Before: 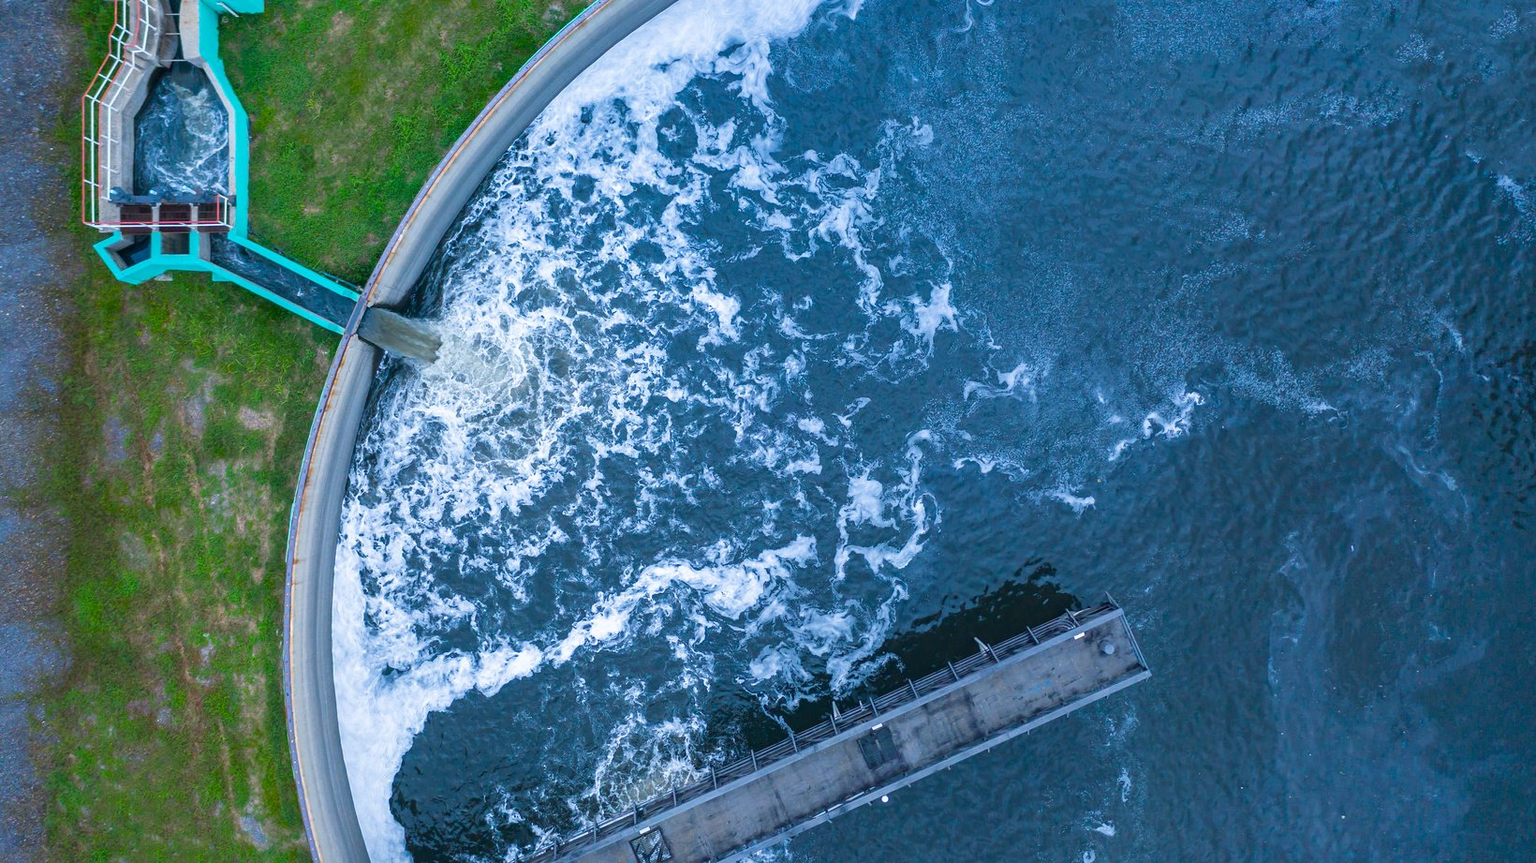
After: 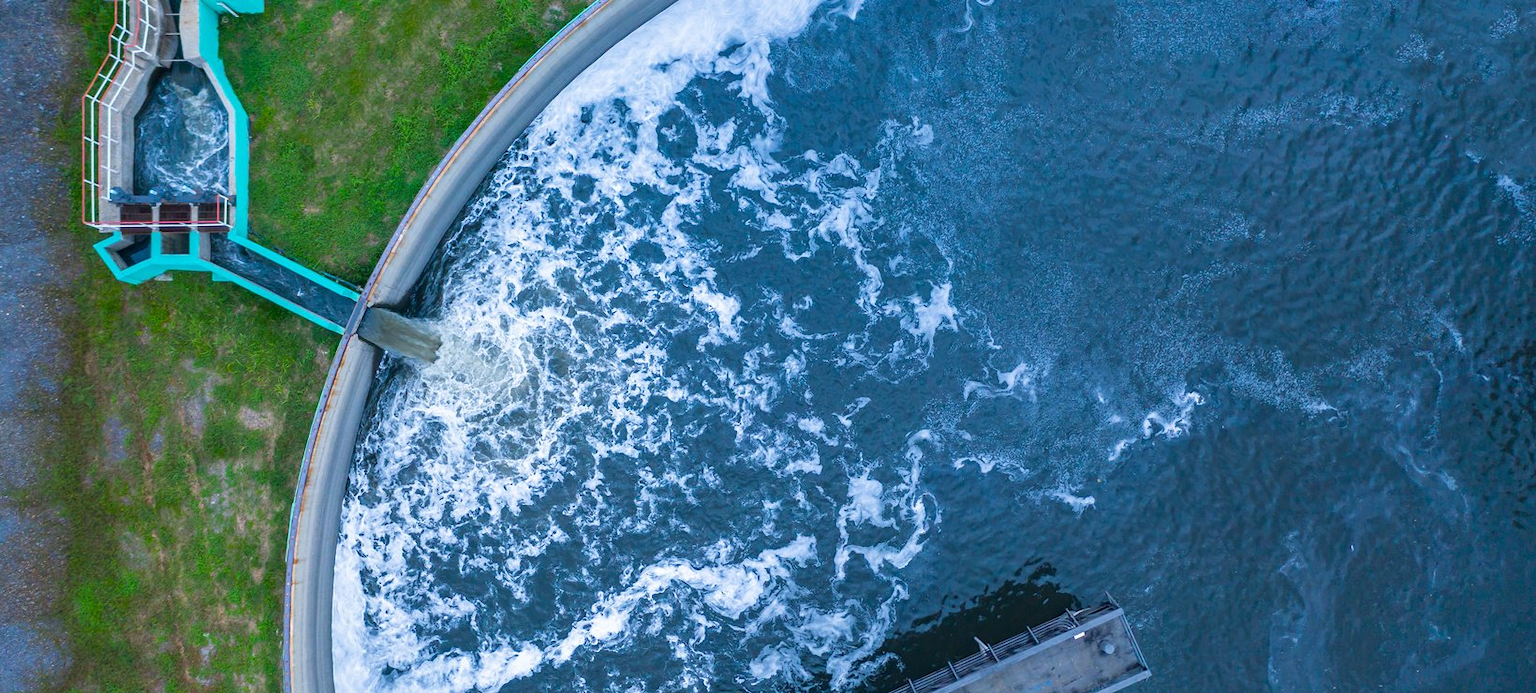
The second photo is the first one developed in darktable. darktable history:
crop: bottom 19.644%
exposure: compensate highlight preservation false
